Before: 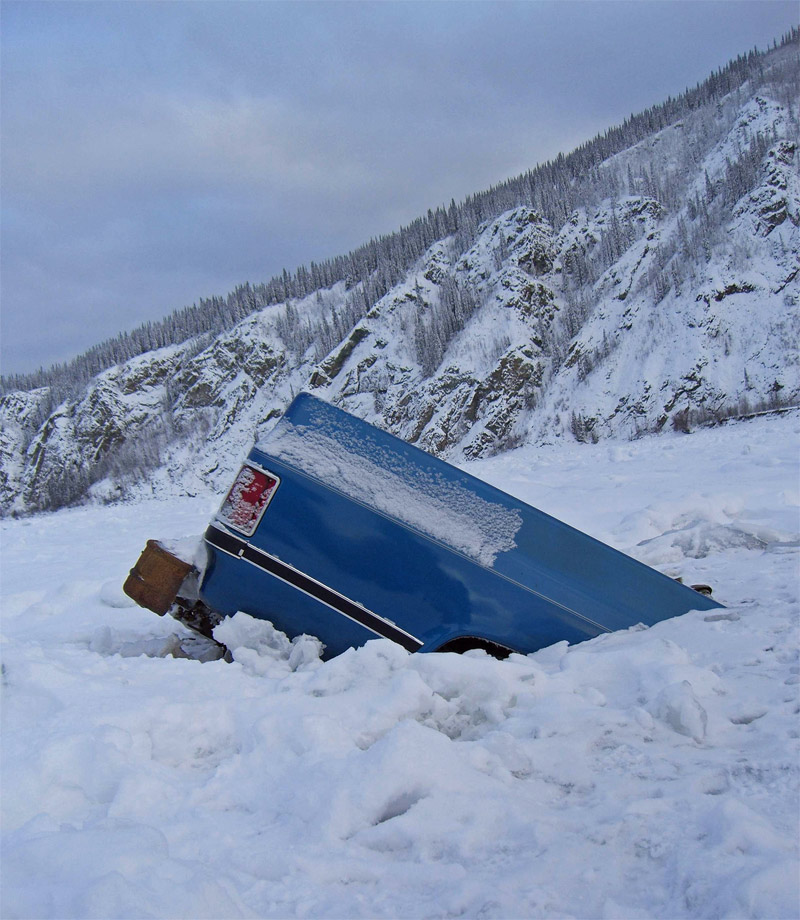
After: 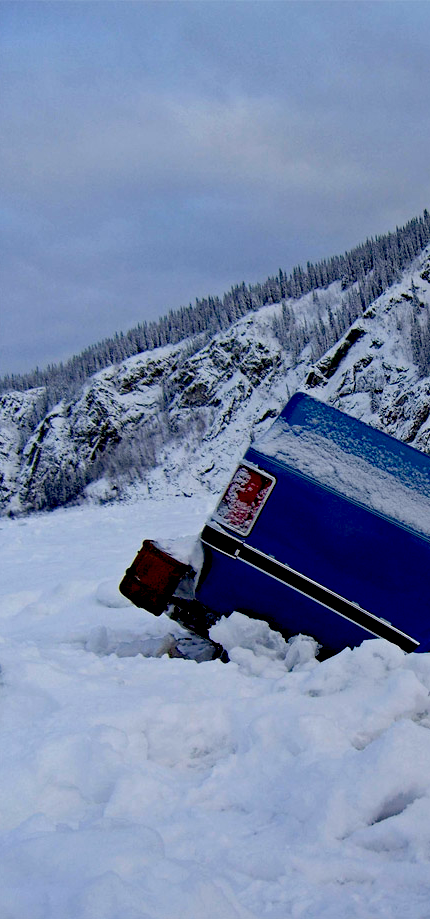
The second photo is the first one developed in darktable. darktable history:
exposure: black level correction 0.056, exposure -0.039 EV, compensate highlight preservation false
crop: left 0.587%, right 45.588%, bottom 0.086%
